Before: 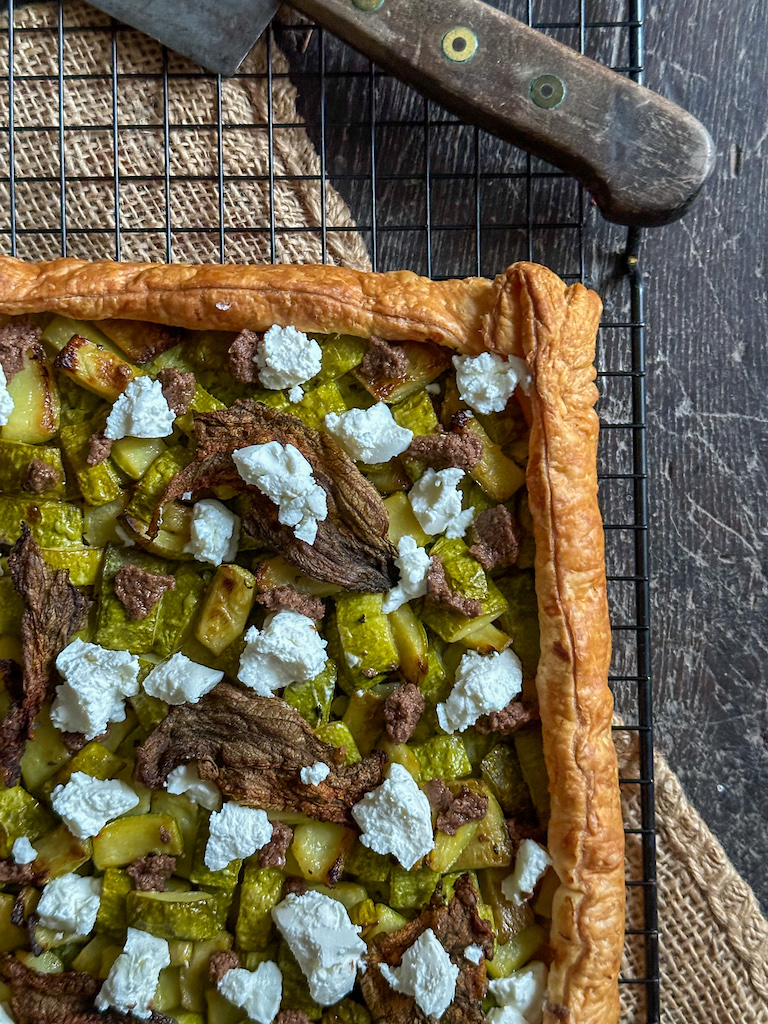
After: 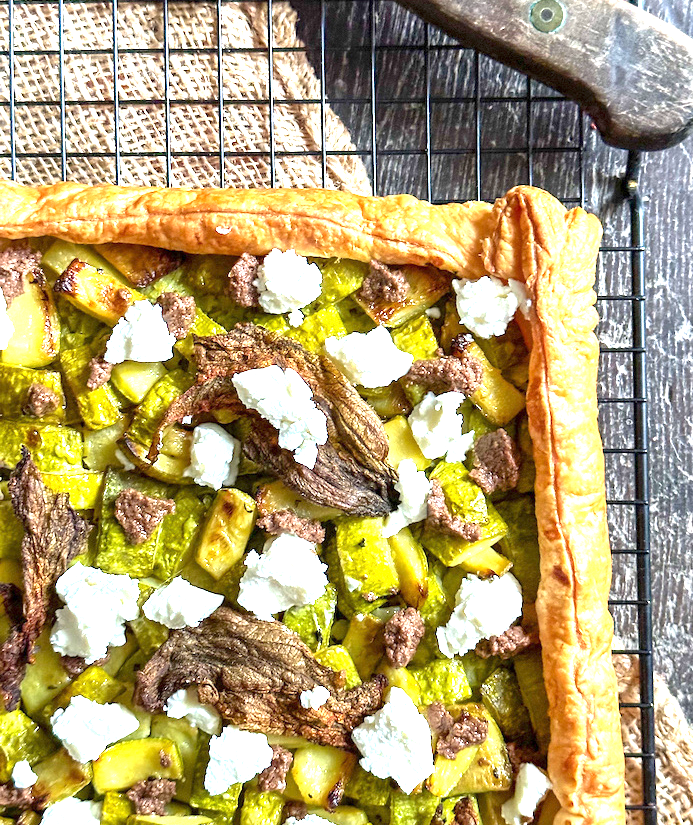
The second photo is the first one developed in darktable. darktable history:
exposure: exposure 2 EV, compensate exposure bias true, compensate highlight preservation false
crop: top 7.49%, right 9.717%, bottom 11.943%
